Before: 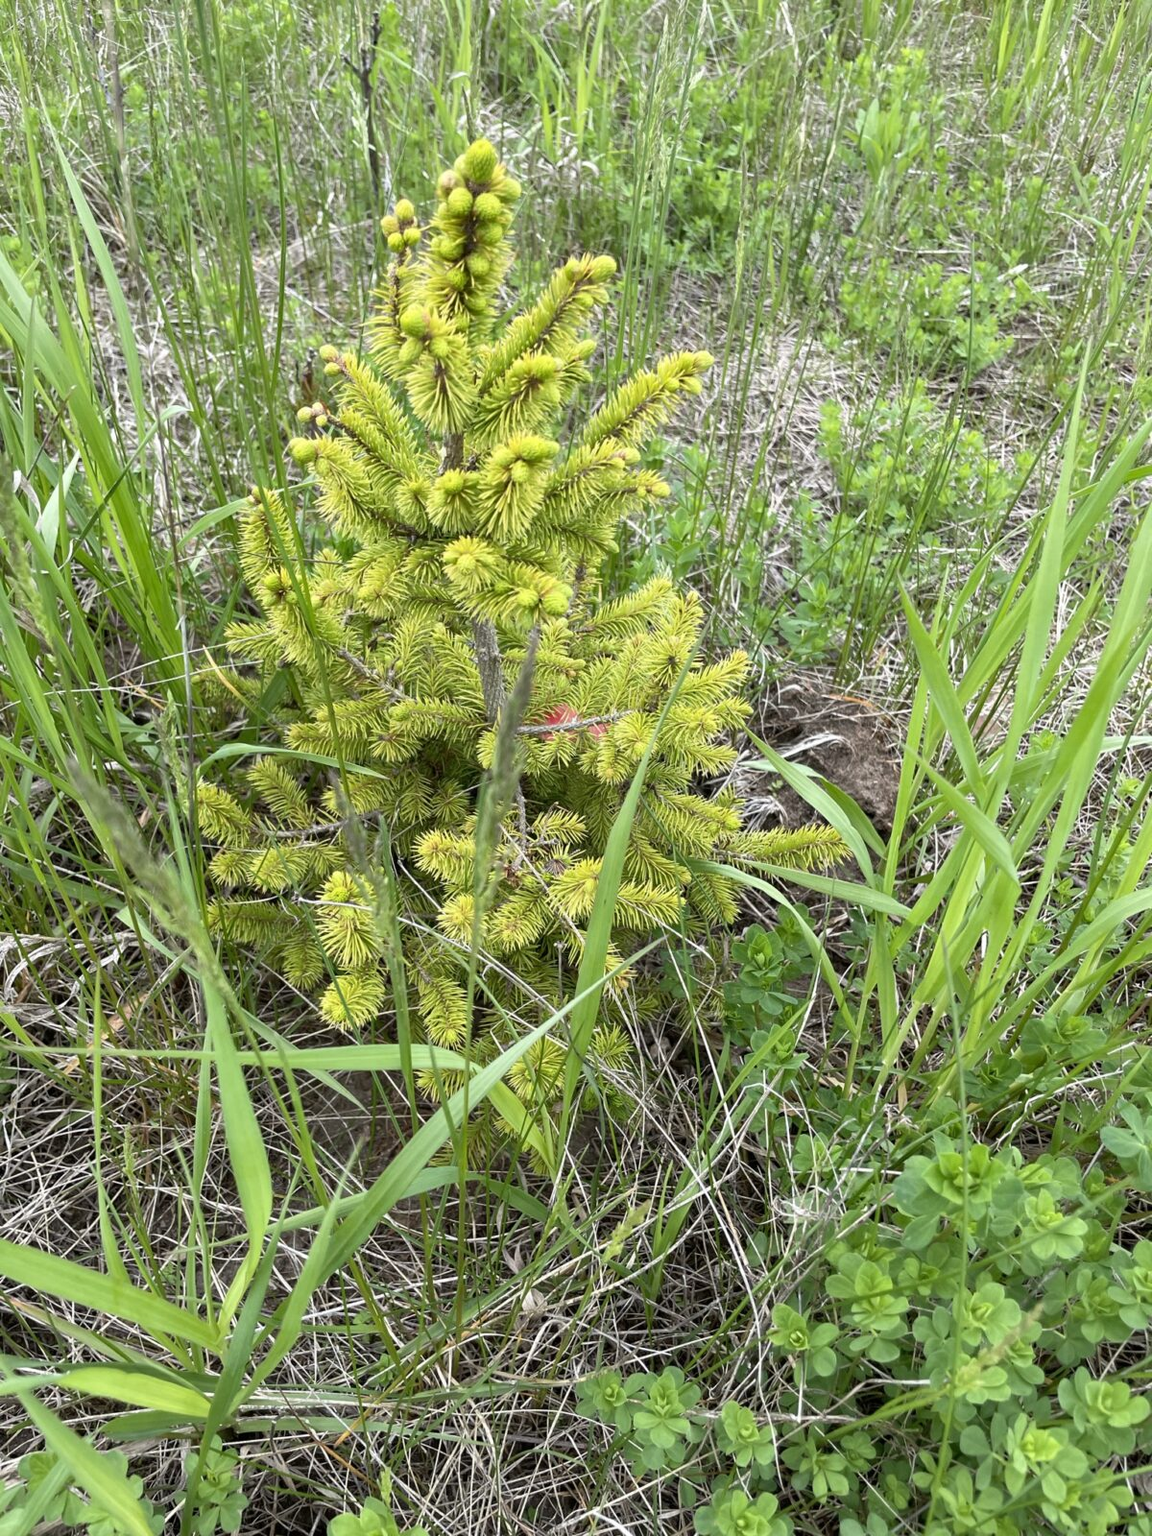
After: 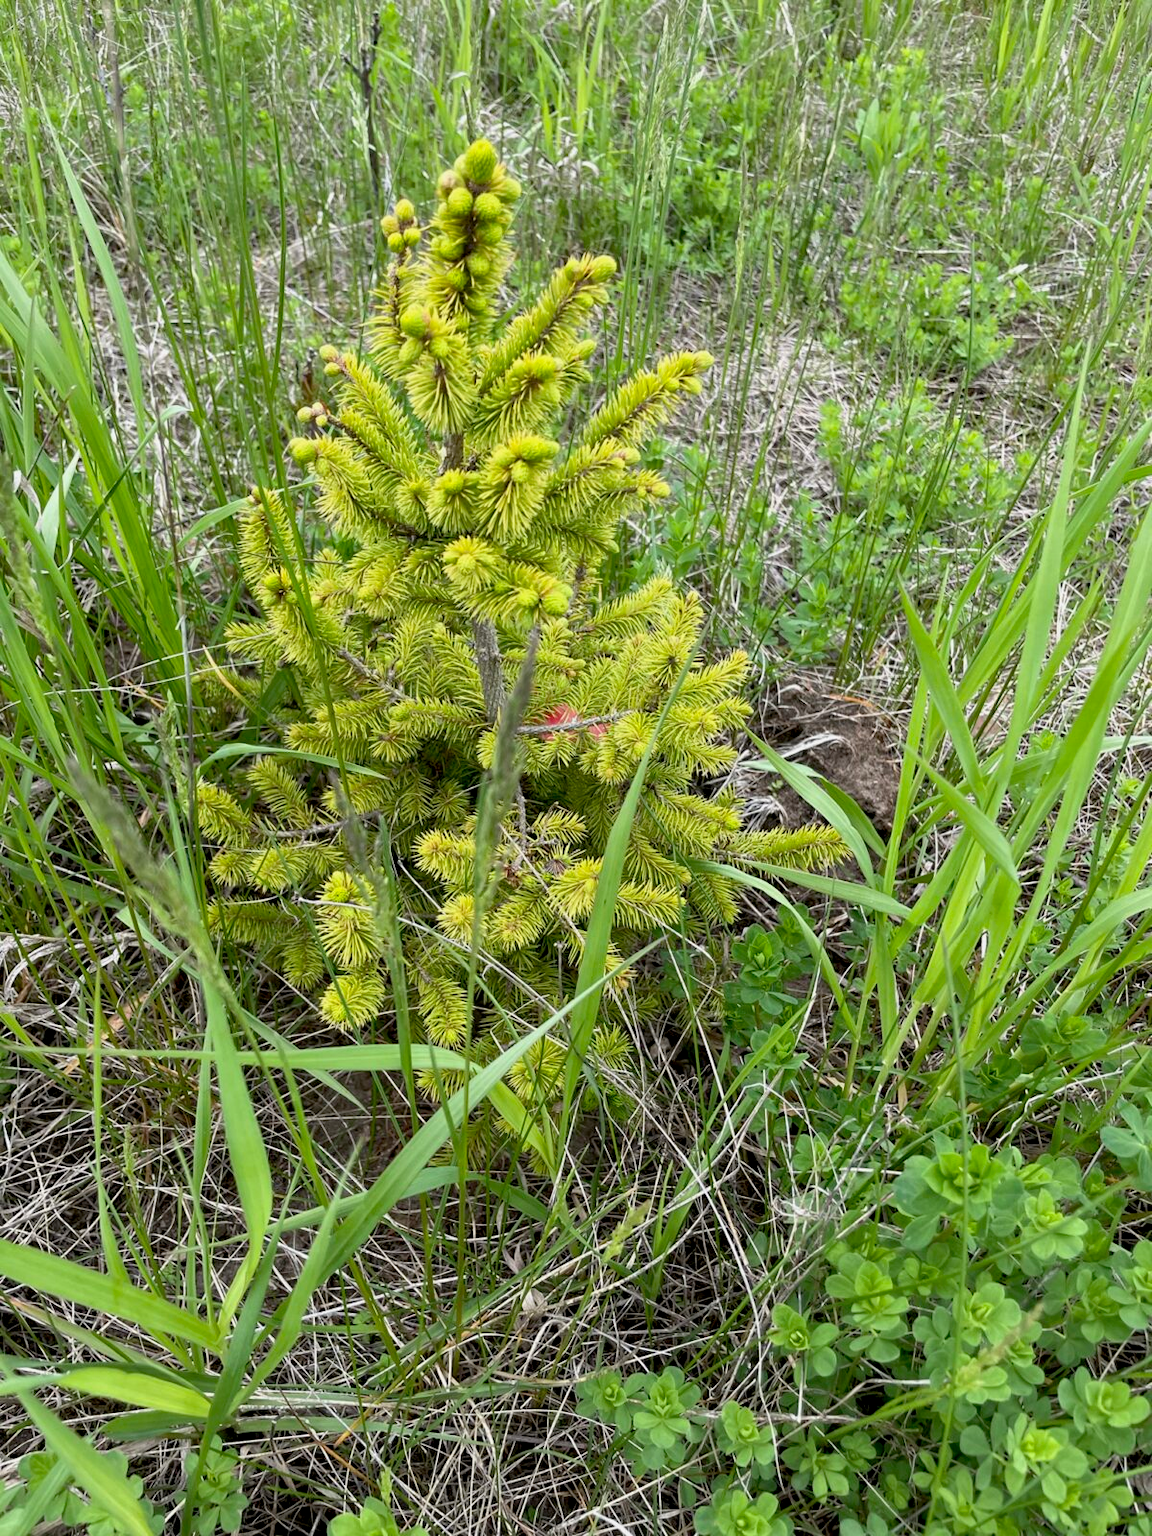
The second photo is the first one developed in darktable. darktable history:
exposure: black level correction 0.009, exposure -0.159 EV, compensate highlight preservation false
